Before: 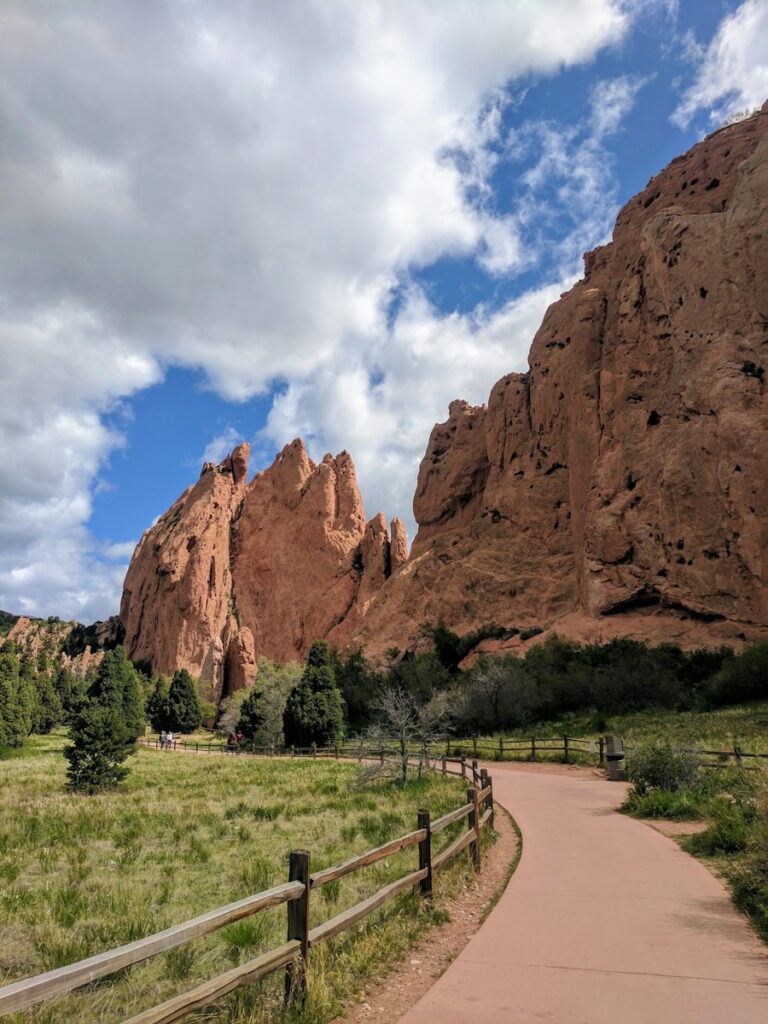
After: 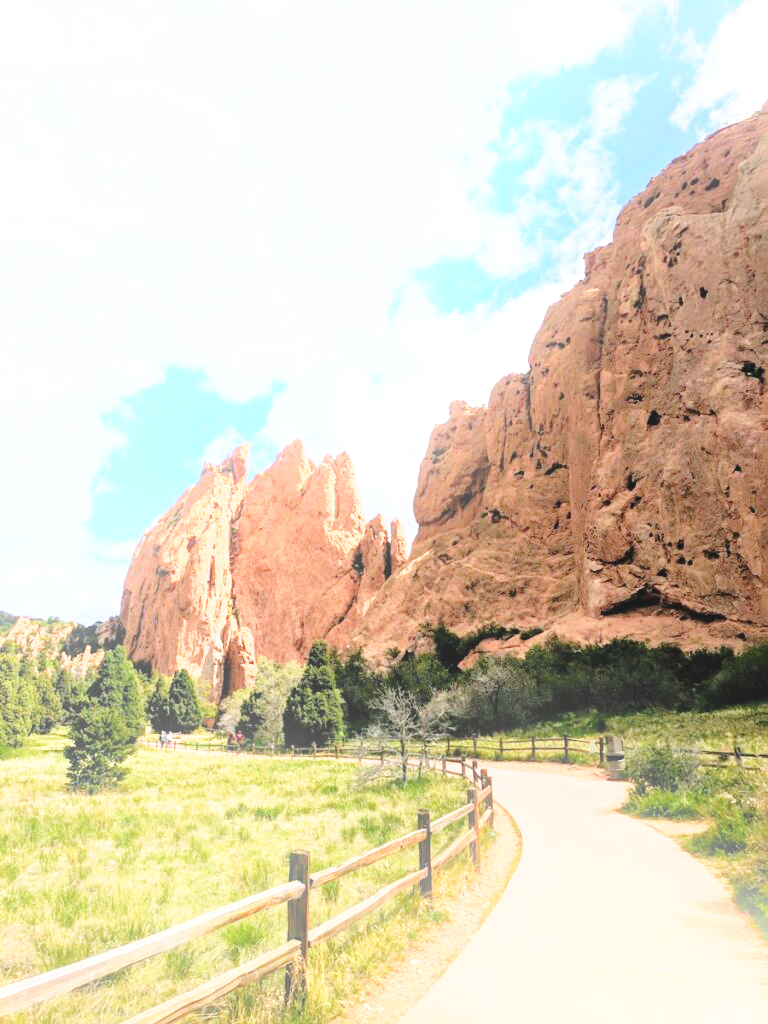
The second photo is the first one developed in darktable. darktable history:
base curve: curves: ch0 [(0, 0) (0.028, 0.03) (0.121, 0.232) (0.46, 0.748) (0.859, 0.968) (1, 1)], preserve colors none
exposure: black level correction -0.005, exposure 1 EV, compensate highlight preservation false
bloom: size 16%, threshold 98%, strength 20%
